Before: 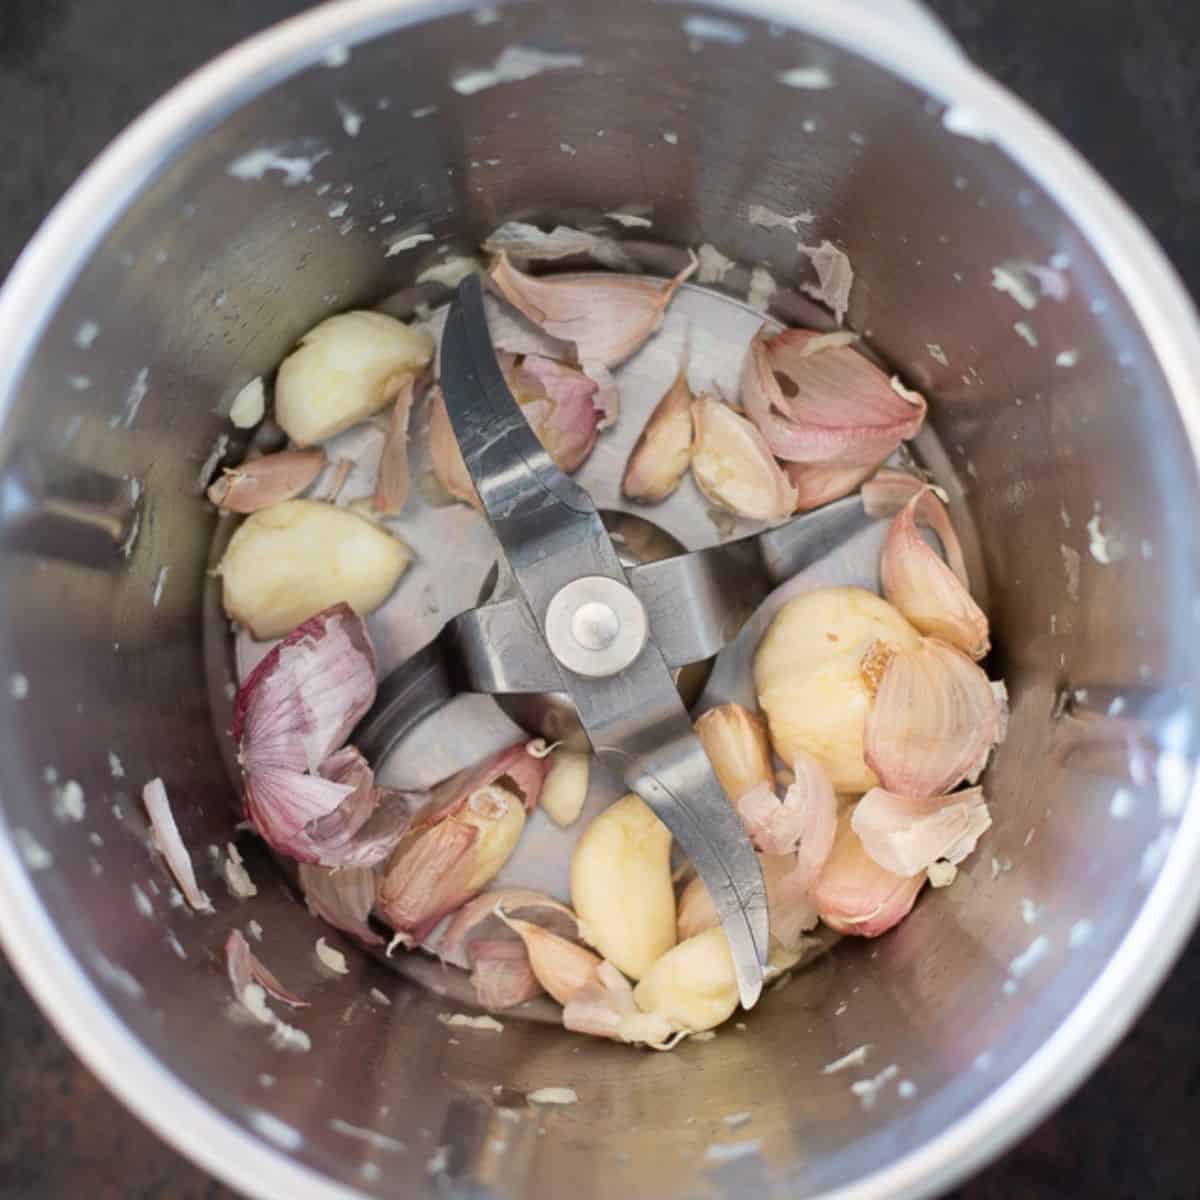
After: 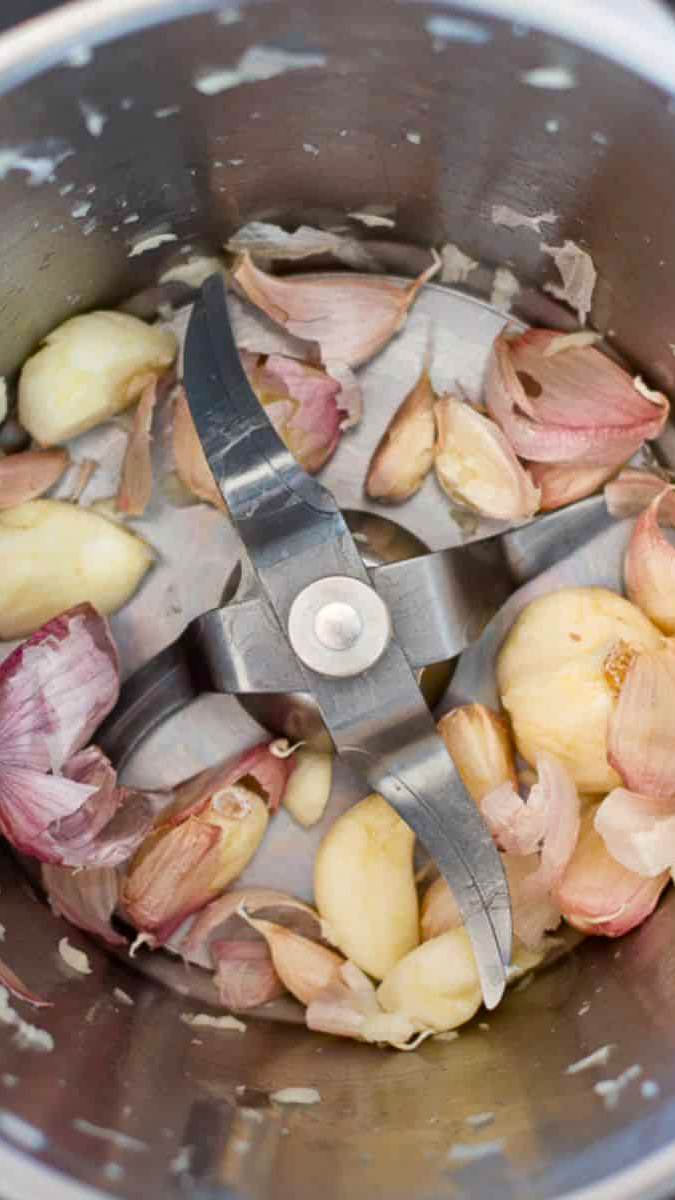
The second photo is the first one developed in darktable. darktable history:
graduated density: rotation -180°, offset 27.42
crop: left 21.496%, right 22.254%
local contrast: mode bilateral grid, contrast 20, coarseness 50, detail 120%, midtone range 0.2
color balance rgb: linear chroma grading › global chroma 8.12%, perceptual saturation grading › global saturation 9.07%, perceptual saturation grading › highlights -13.84%, perceptual saturation grading › mid-tones 14.88%, perceptual saturation grading › shadows 22.8%, perceptual brilliance grading › highlights 2.61%, global vibrance 12.07%
